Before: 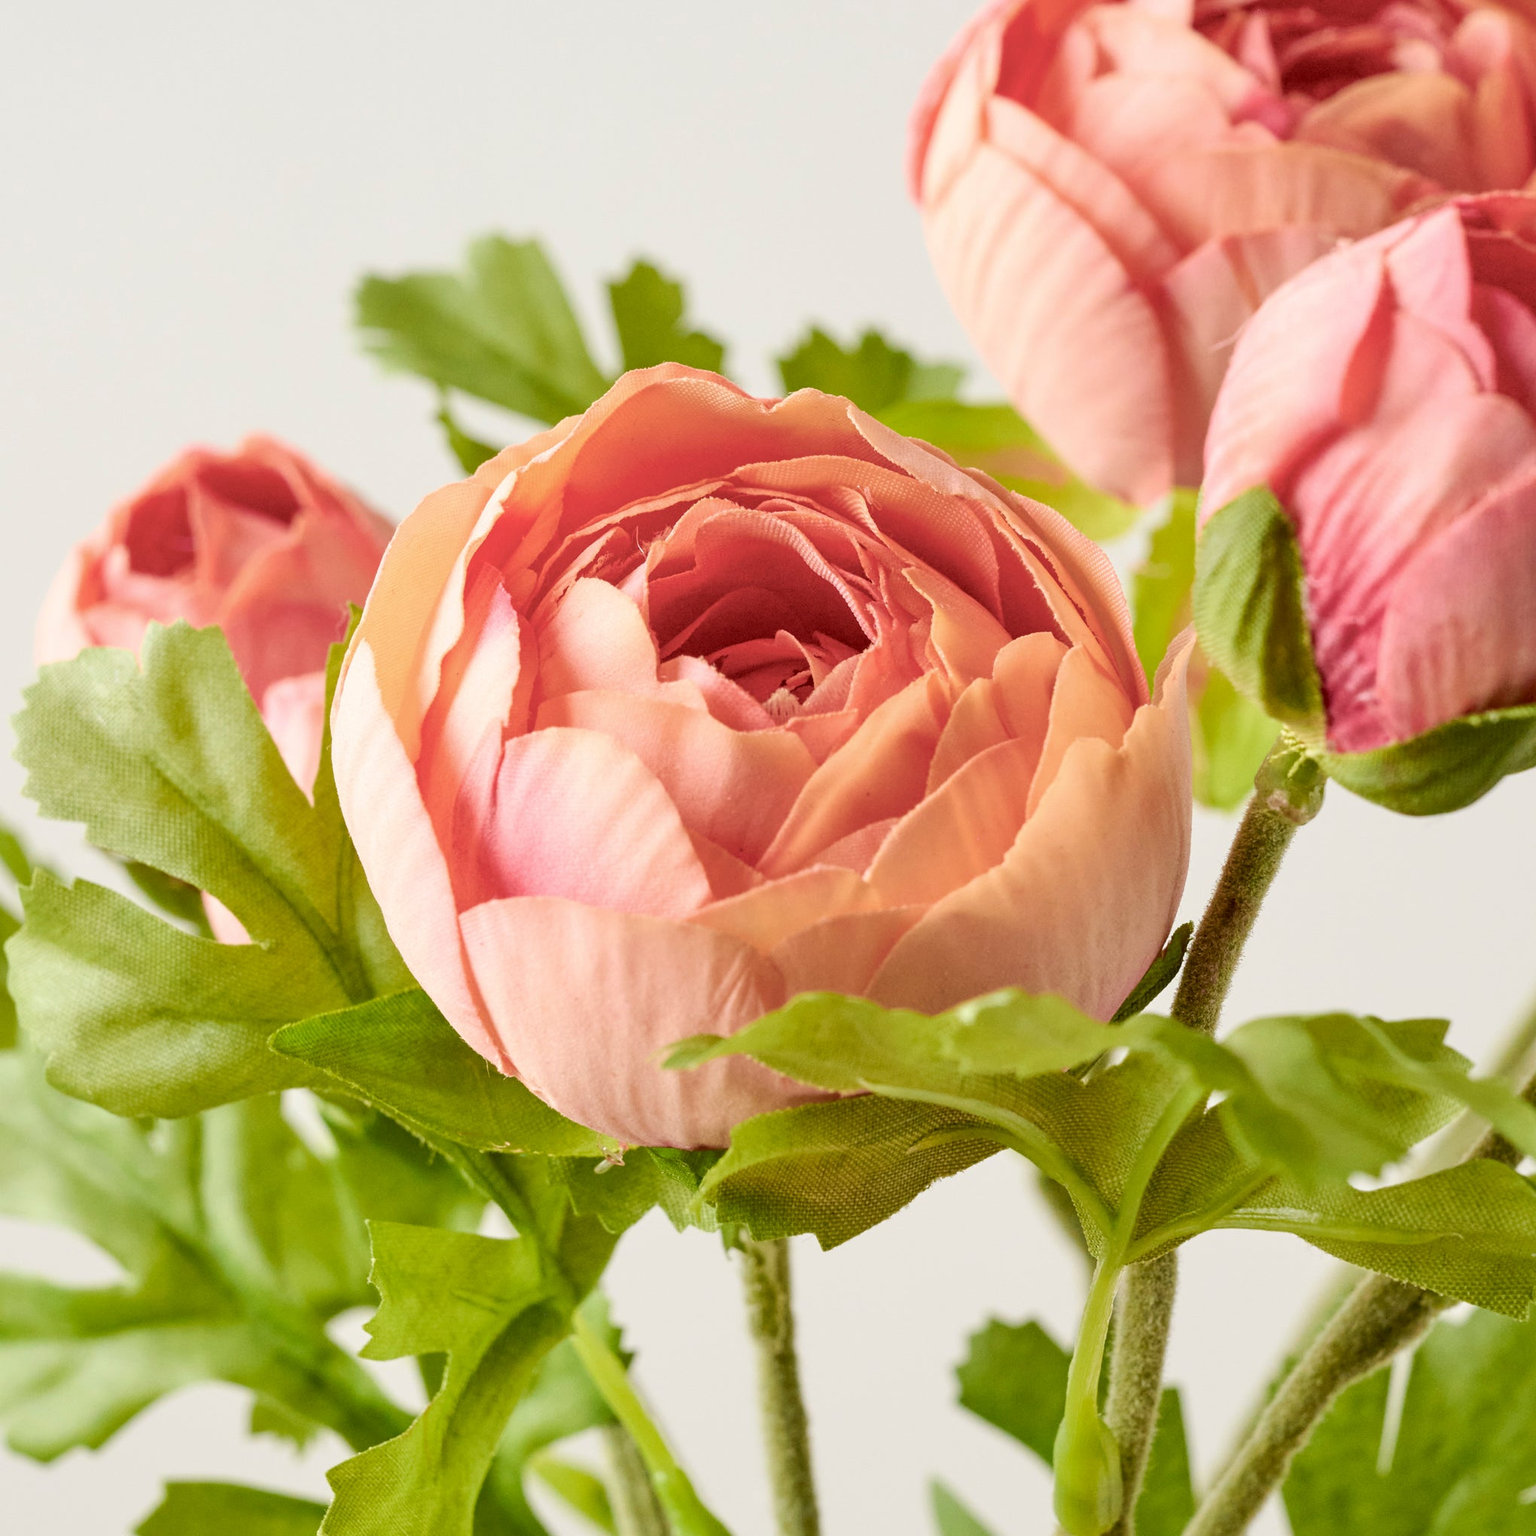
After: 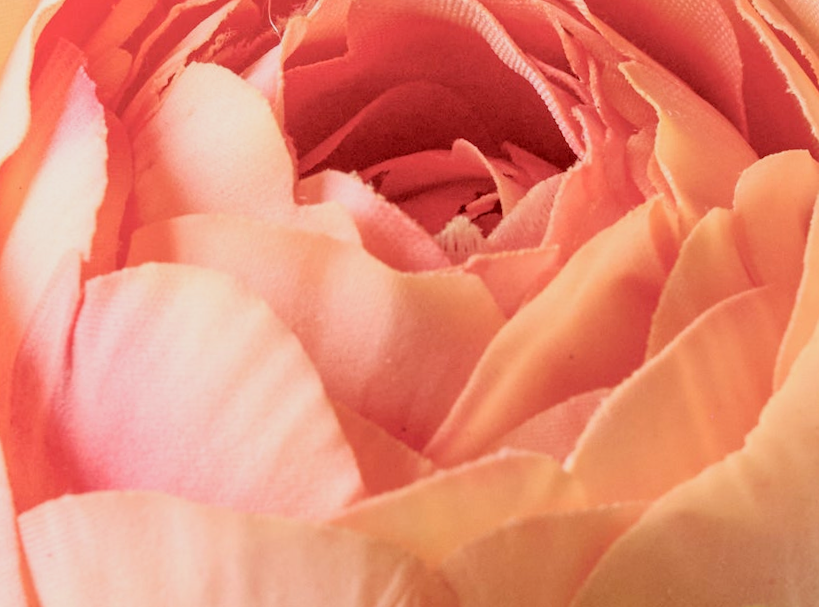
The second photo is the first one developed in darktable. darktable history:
rgb levels: preserve colors sum RGB, levels [[0.038, 0.433, 0.934], [0, 0.5, 1], [0, 0.5, 1]]
rotate and perspective: rotation 0.679°, lens shift (horizontal) 0.136, crop left 0.009, crop right 0.991, crop top 0.078, crop bottom 0.95
crop: left 31.751%, top 32.172%, right 27.8%, bottom 35.83%
